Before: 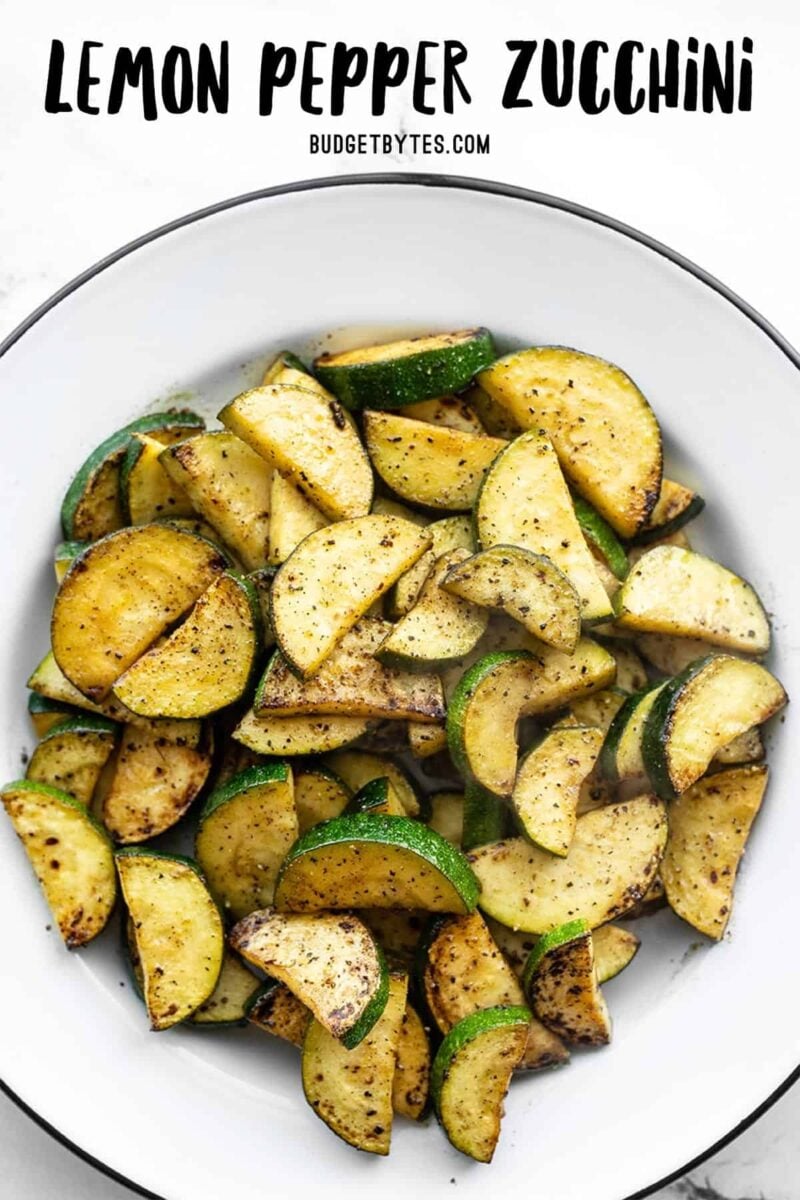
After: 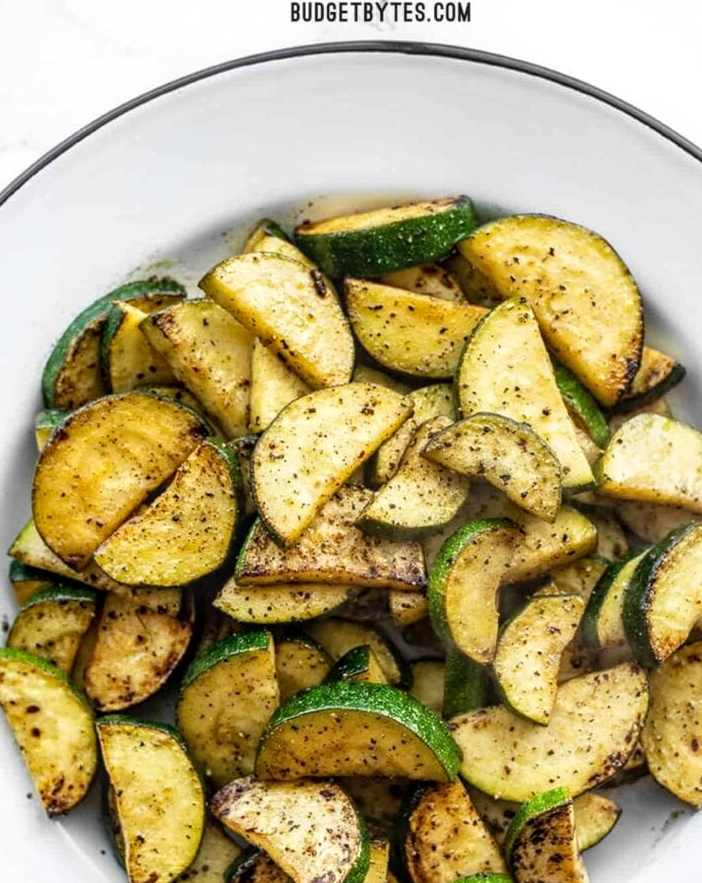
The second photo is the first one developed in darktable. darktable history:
crop and rotate: left 2.458%, top 11.039%, right 9.669%, bottom 15.301%
local contrast: on, module defaults
